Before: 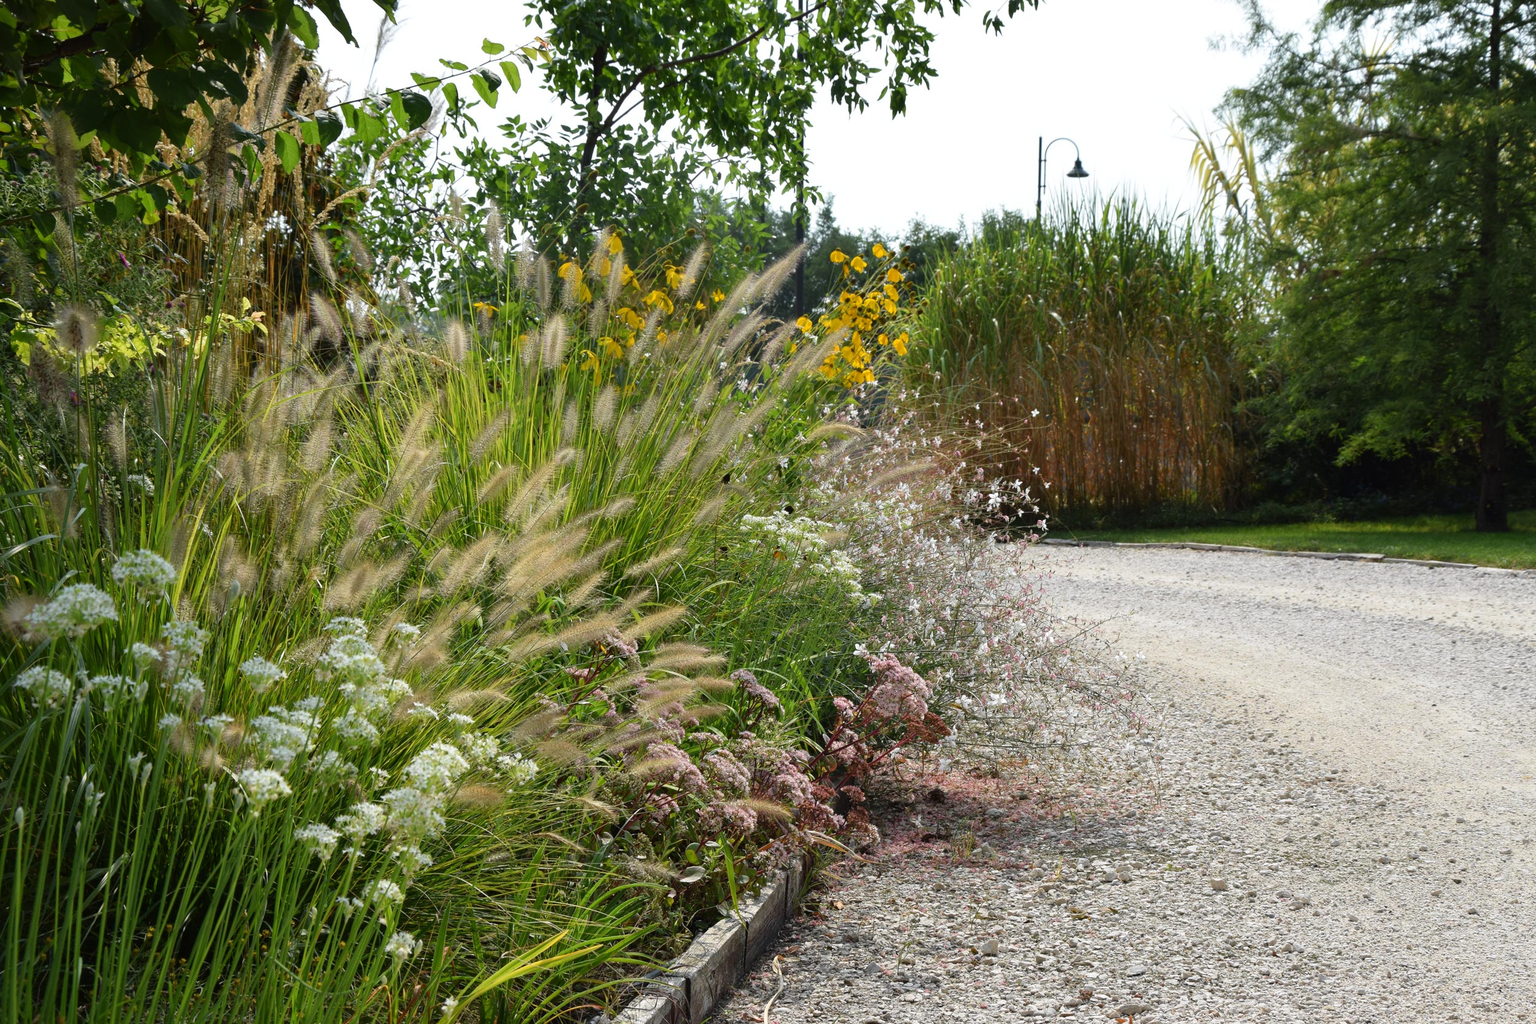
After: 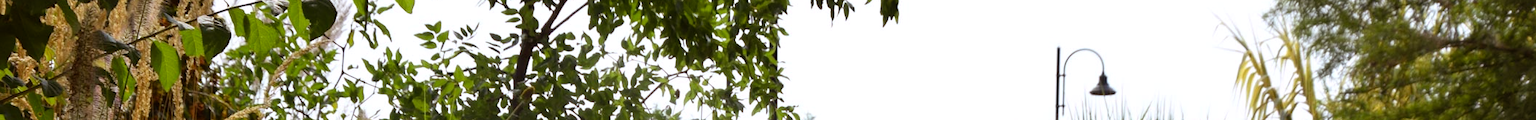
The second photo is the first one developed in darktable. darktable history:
crop and rotate: left 9.644%, top 9.491%, right 6.021%, bottom 80.509%
rgb levels: mode RGB, independent channels, levels [[0, 0.5, 1], [0, 0.521, 1], [0, 0.536, 1]]
white balance: red 1.004, blue 1.024
